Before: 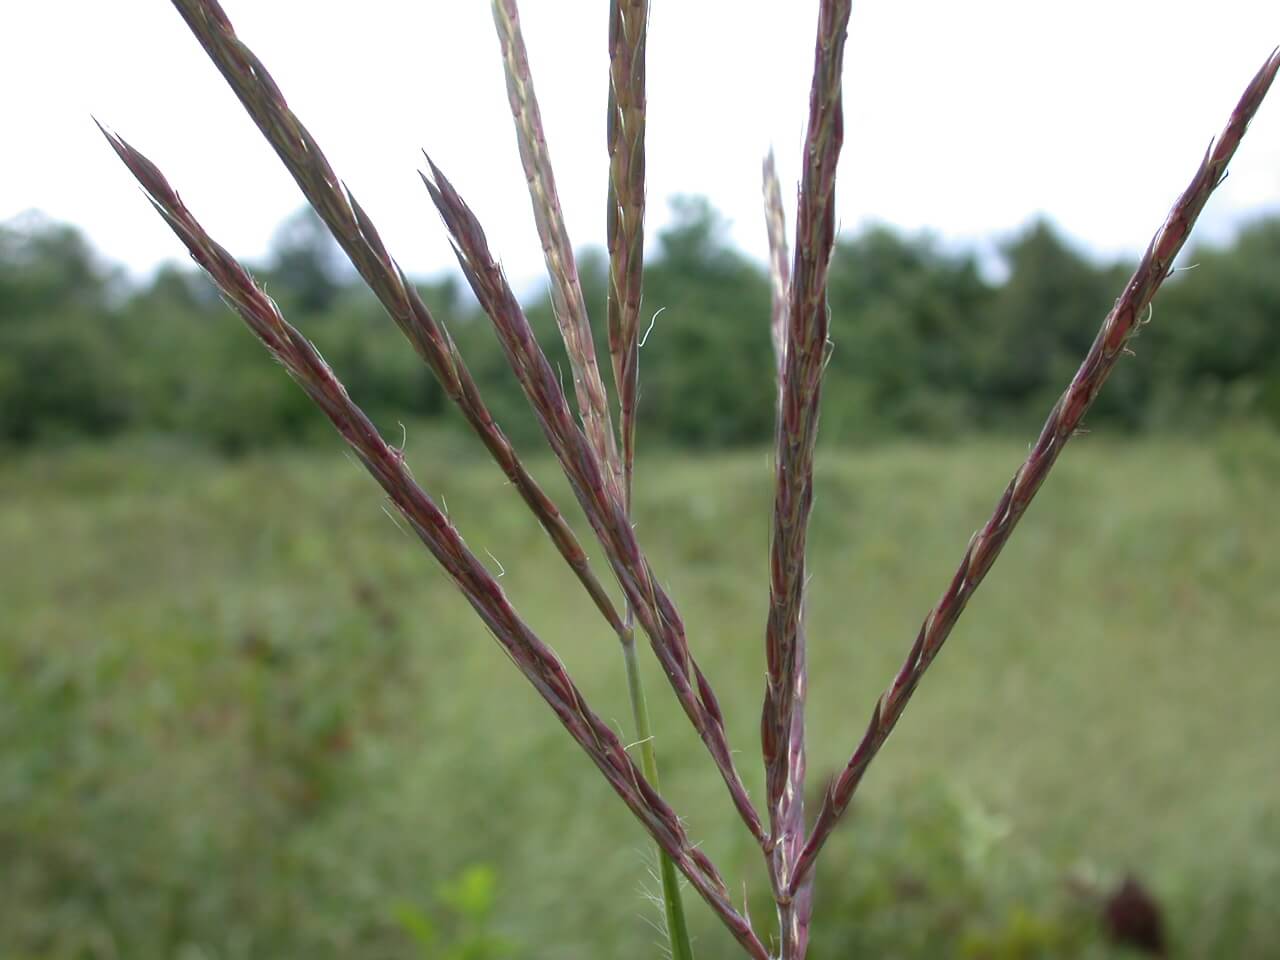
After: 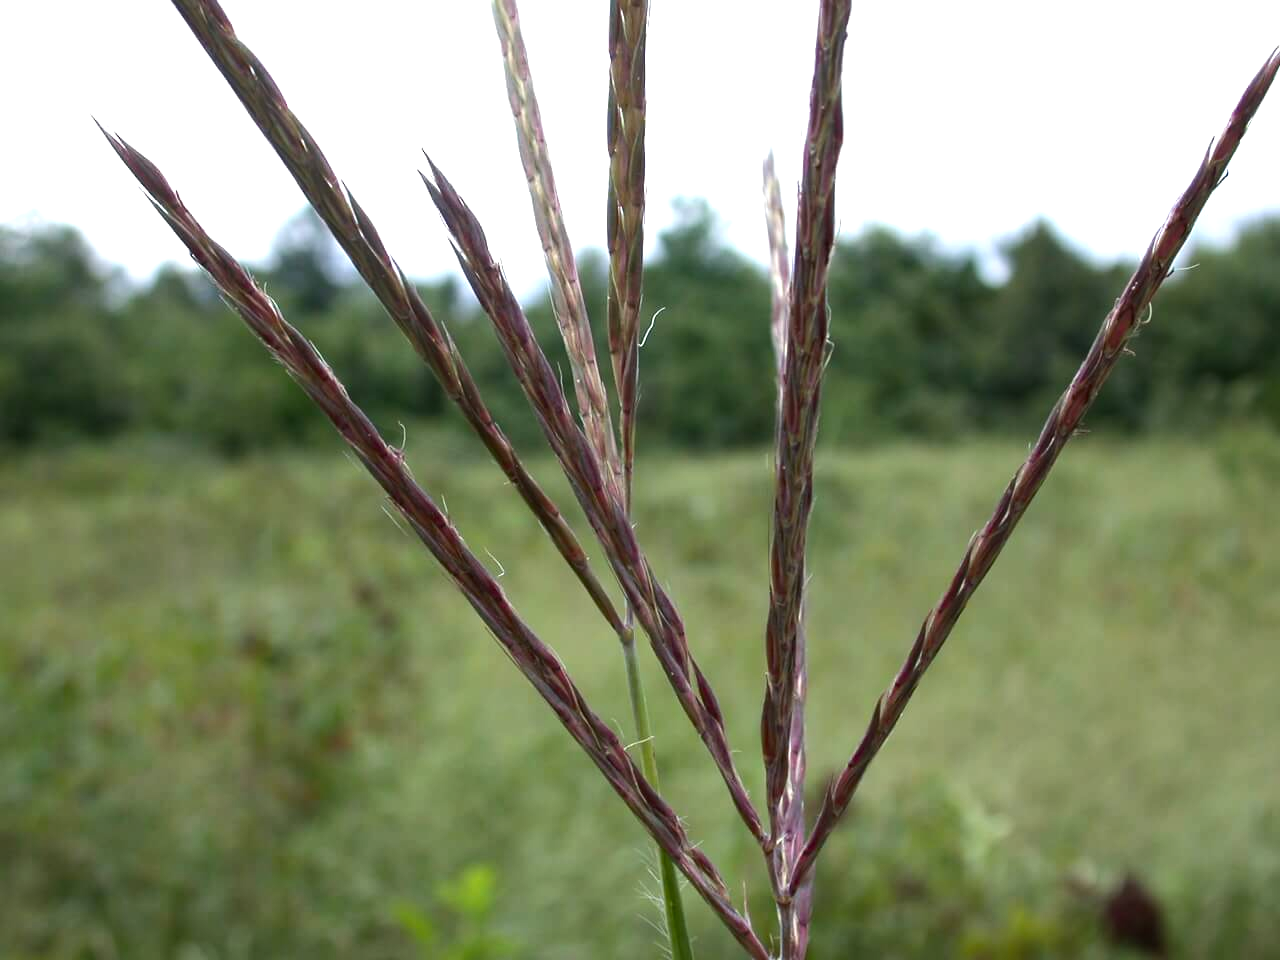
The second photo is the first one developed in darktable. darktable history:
tone equalizer: -8 EV -0.417 EV, -7 EV -0.389 EV, -6 EV -0.333 EV, -5 EV -0.222 EV, -3 EV 0.222 EV, -2 EV 0.333 EV, -1 EV 0.389 EV, +0 EV 0.417 EV, edges refinement/feathering 500, mask exposure compensation -1.57 EV, preserve details no
haze removal: compatibility mode true, adaptive false
